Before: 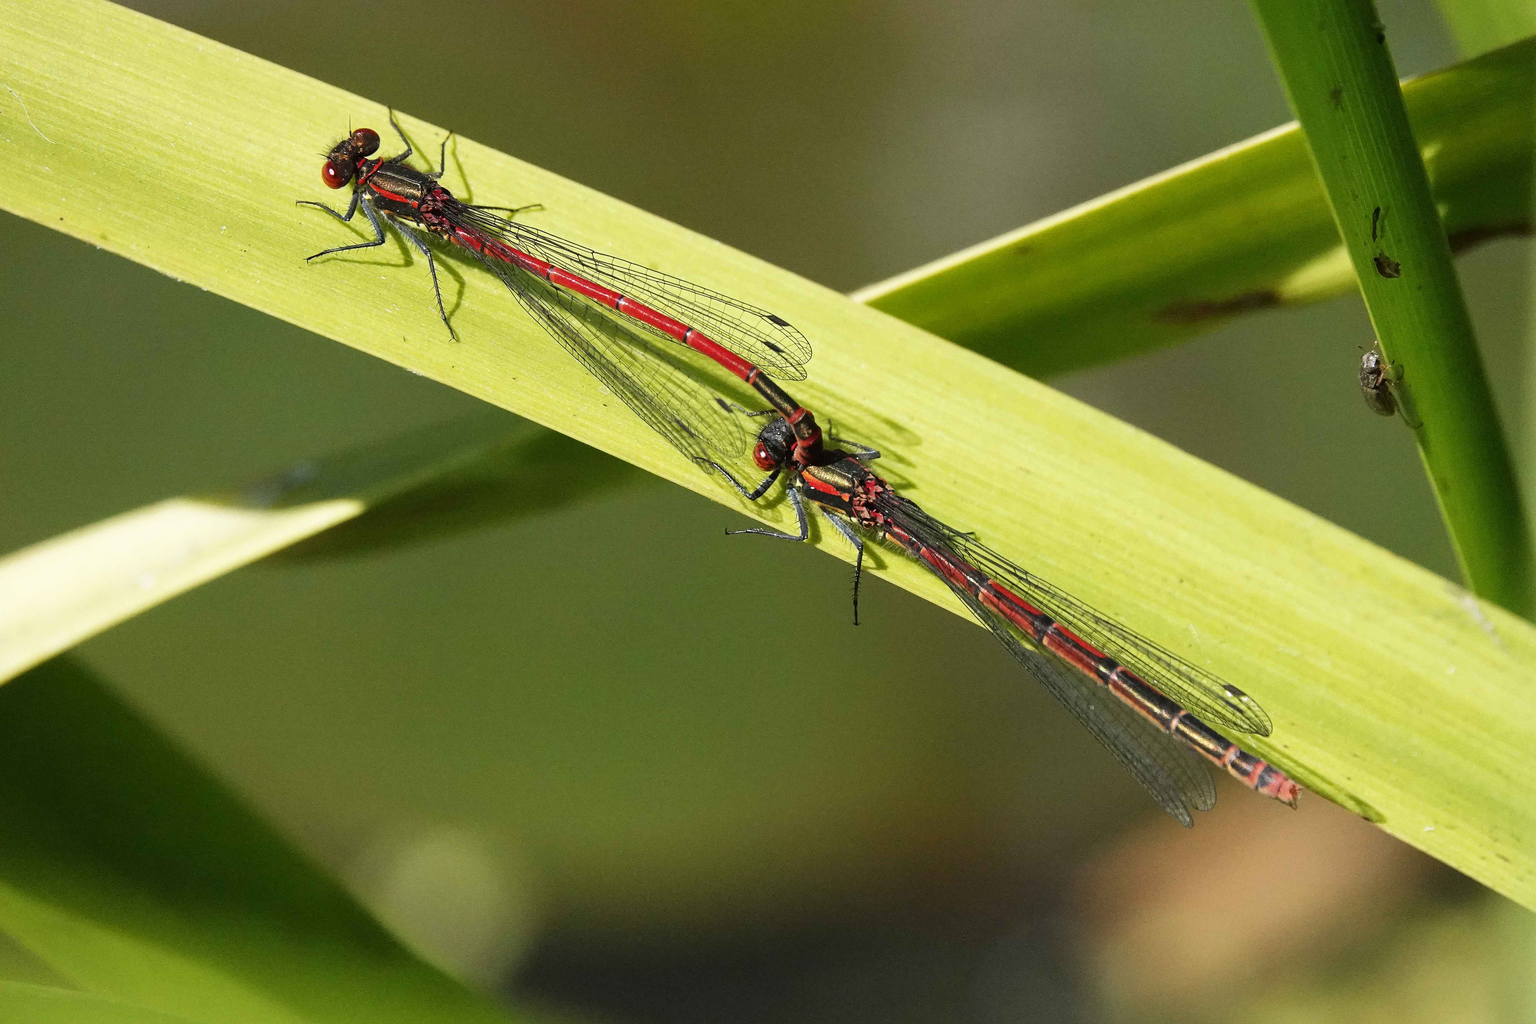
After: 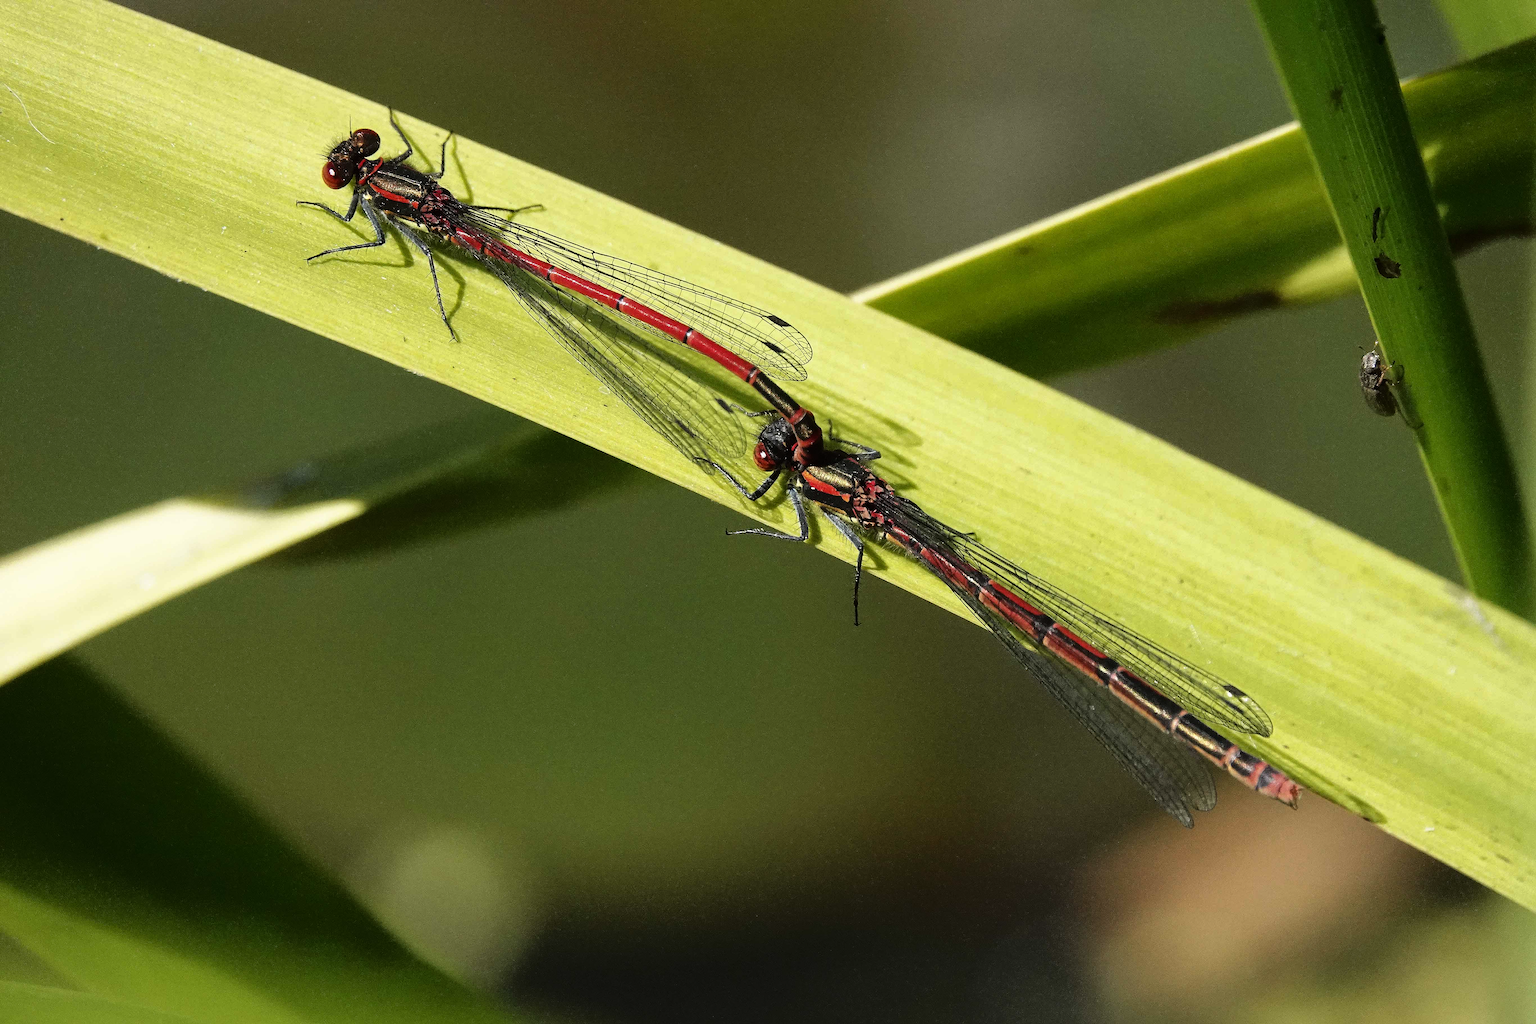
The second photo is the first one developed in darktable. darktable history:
sharpen: radius 1, threshold 1
tone curve: curves: ch0 [(0, 0) (0.224, 0.12) (0.375, 0.296) (0.528, 0.472) (0.681, 0.634) (0.8, 0.766) (0.873, 0.877) (1, 1)], preserve colors basic power
